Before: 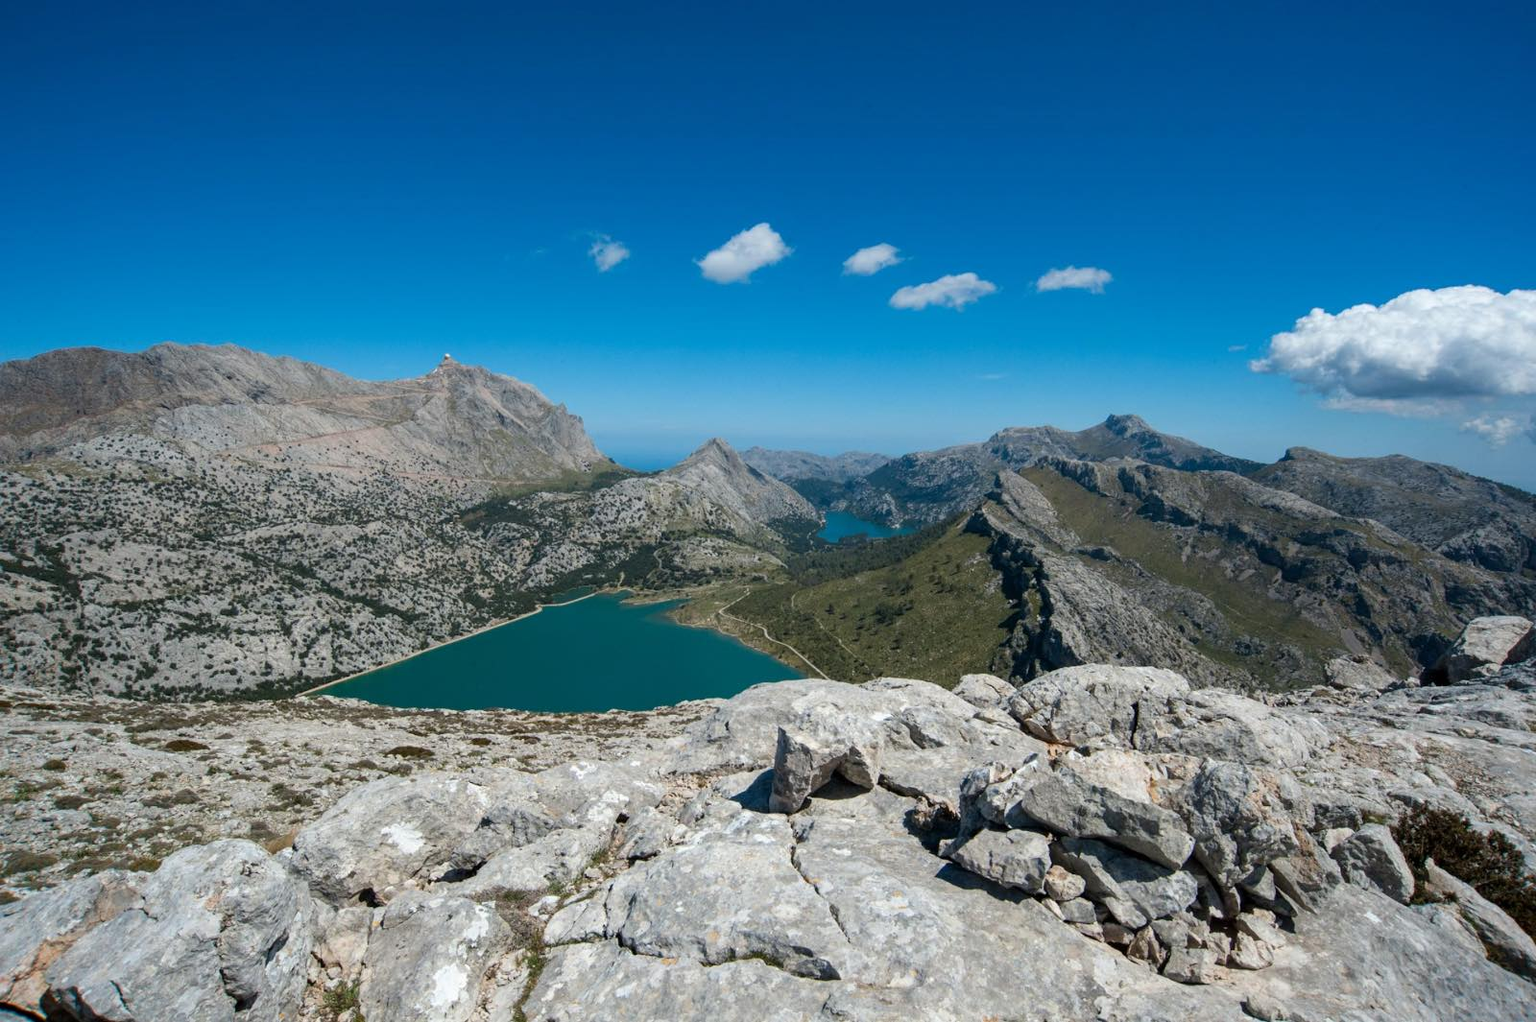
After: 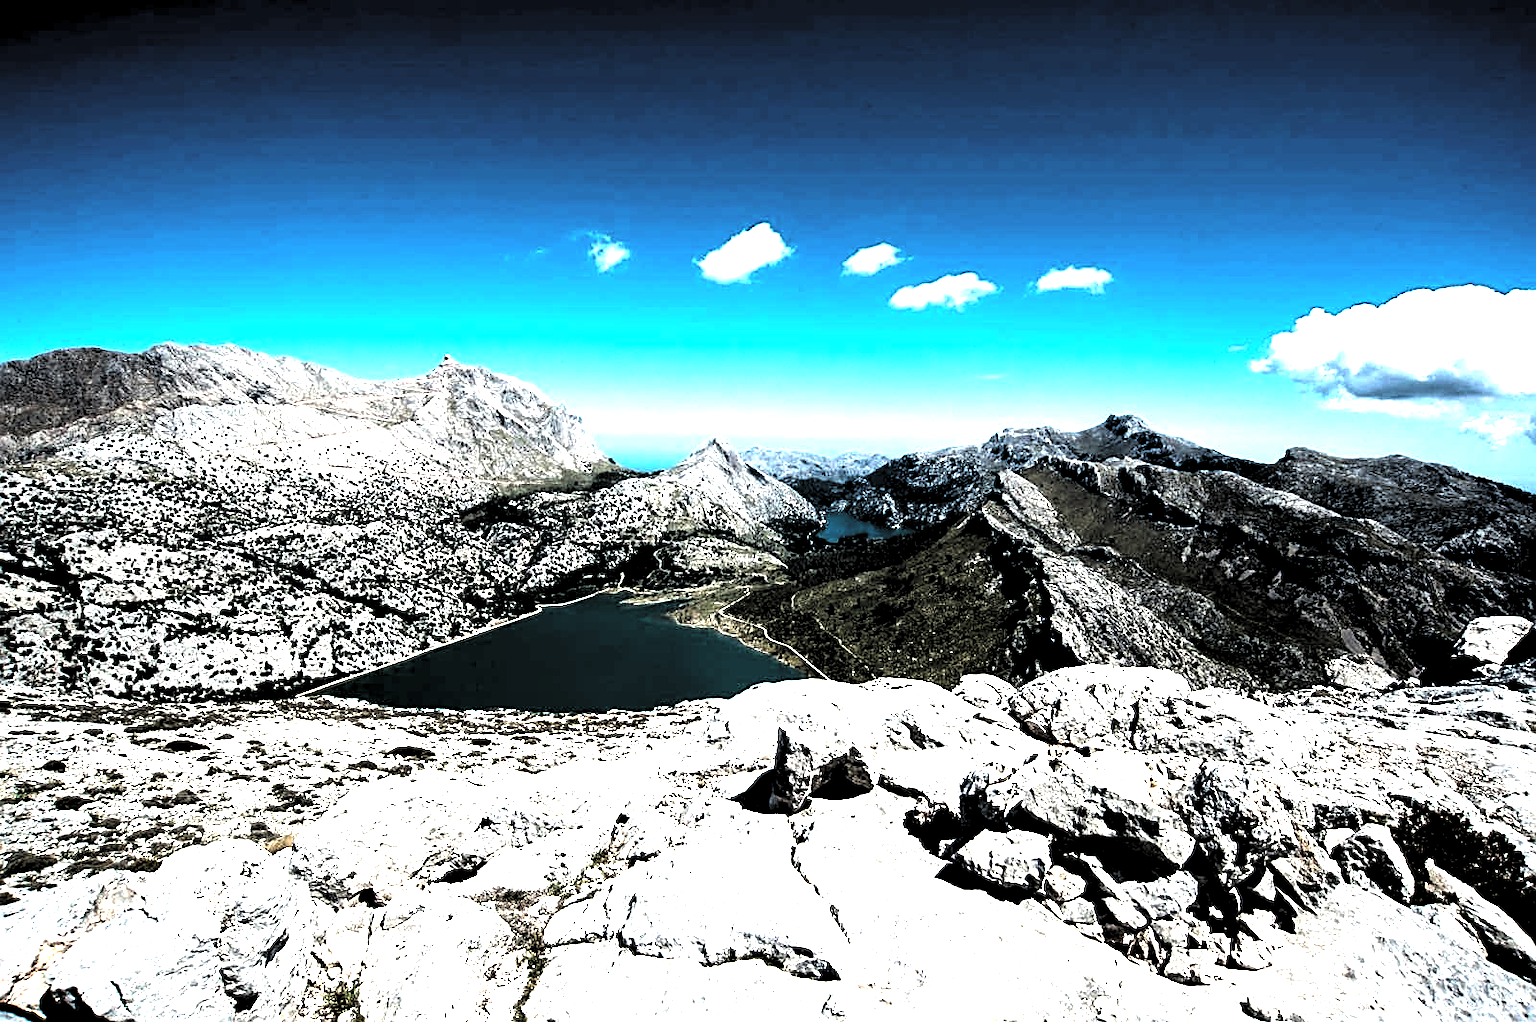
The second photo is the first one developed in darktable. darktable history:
exposure: exposure 1.994 EV, compensate highlight preservation false
sharpen: on, module defaults
levels: levels [0.514, 0.759, 1]
